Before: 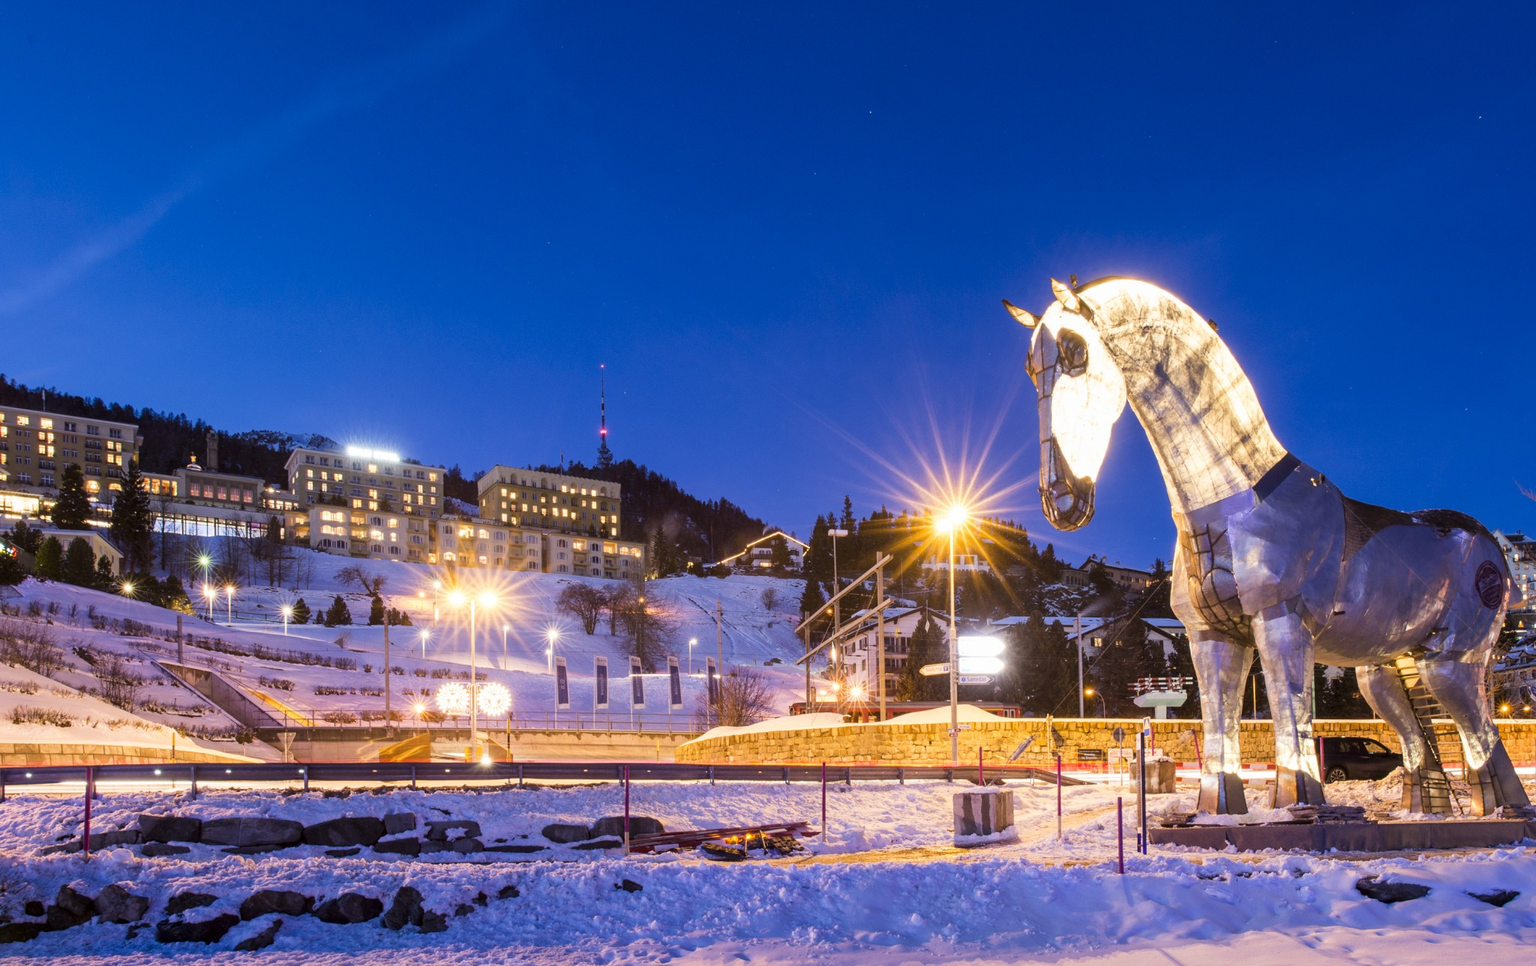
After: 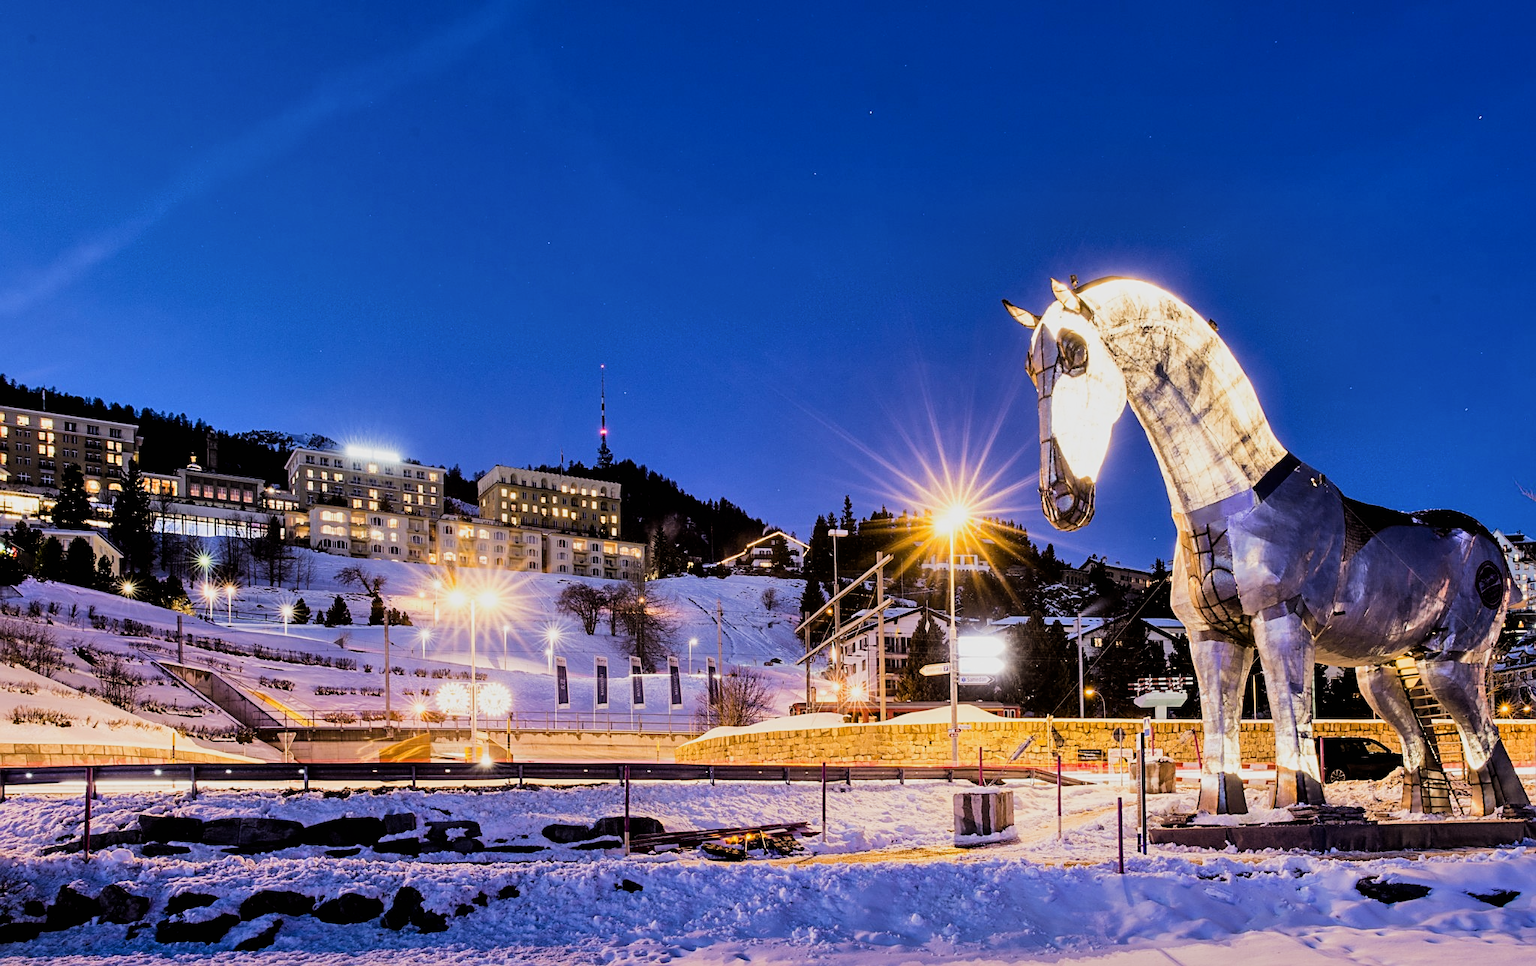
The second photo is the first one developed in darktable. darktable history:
filmic rgb: black relative exposure -5 EV, hardness 2.88, contrast 1.3, highlights saturation mix -30%
shadows and highlights: white point adjustment 1, soften with gaussian
exposure: black level correction 0.009, exposure 0.014 EV, compensate highlight preservation false
sharpen: on, module defaults
